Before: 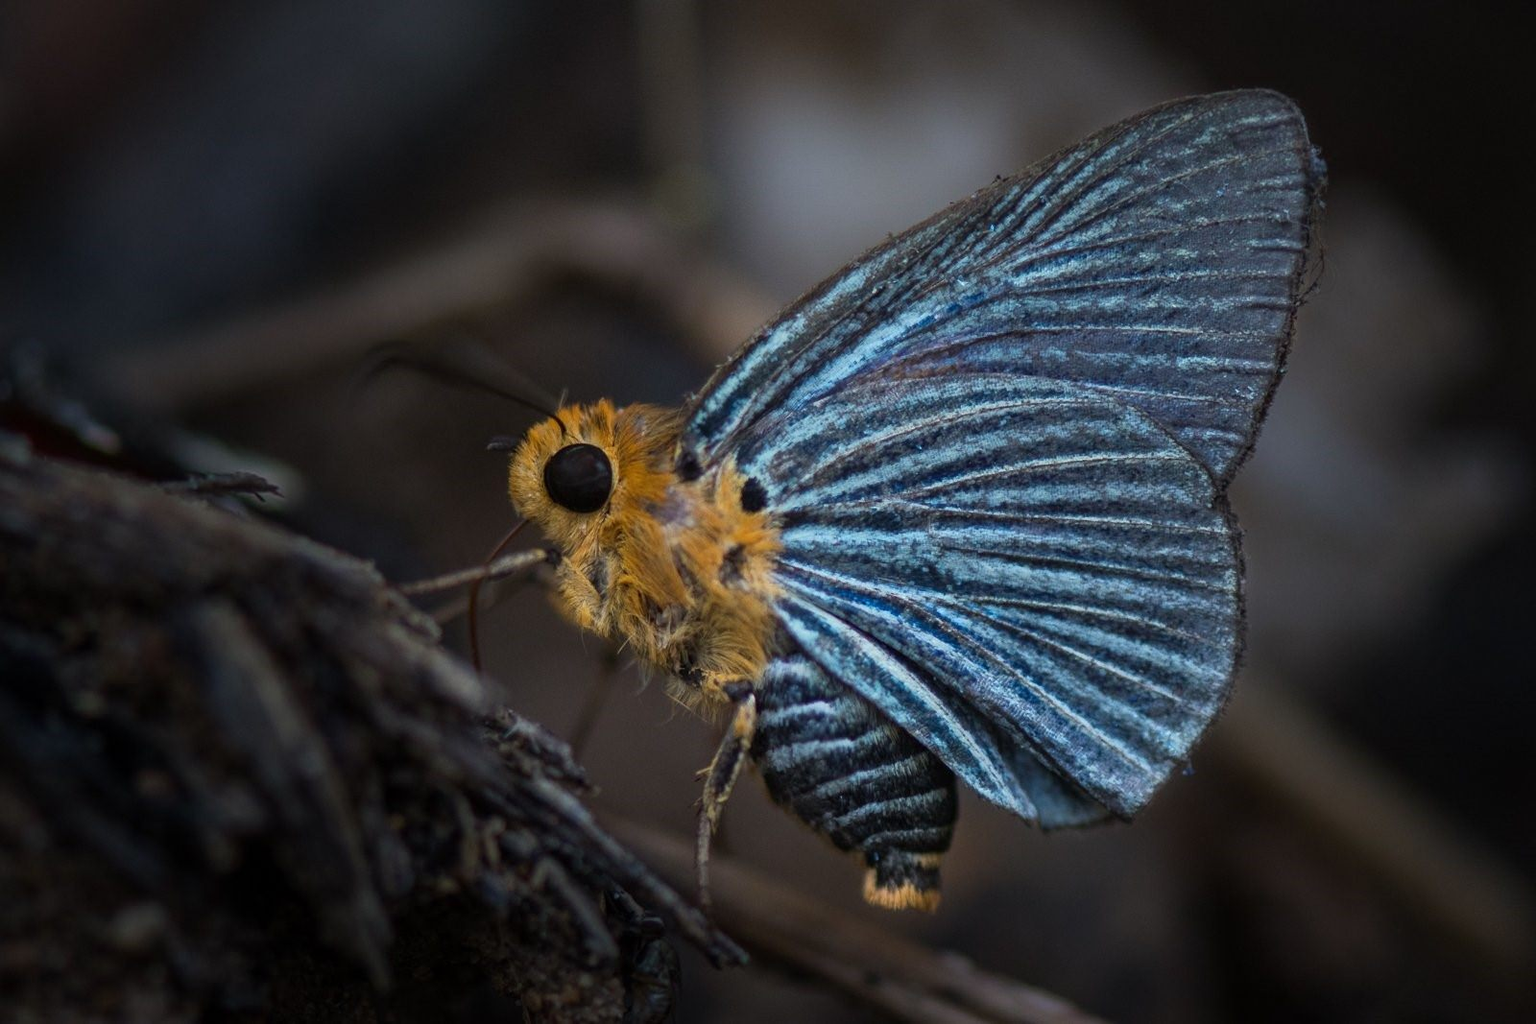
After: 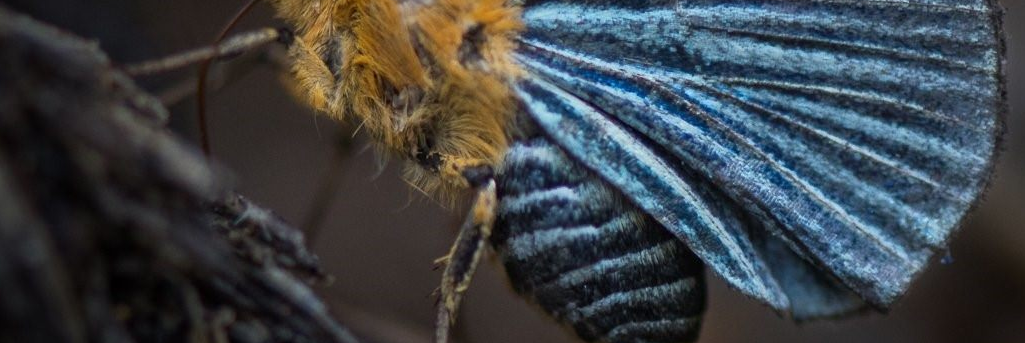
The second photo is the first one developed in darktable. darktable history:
crop: left 18.22%, top 51.009%, right 17.695%, bottom 16.827%
